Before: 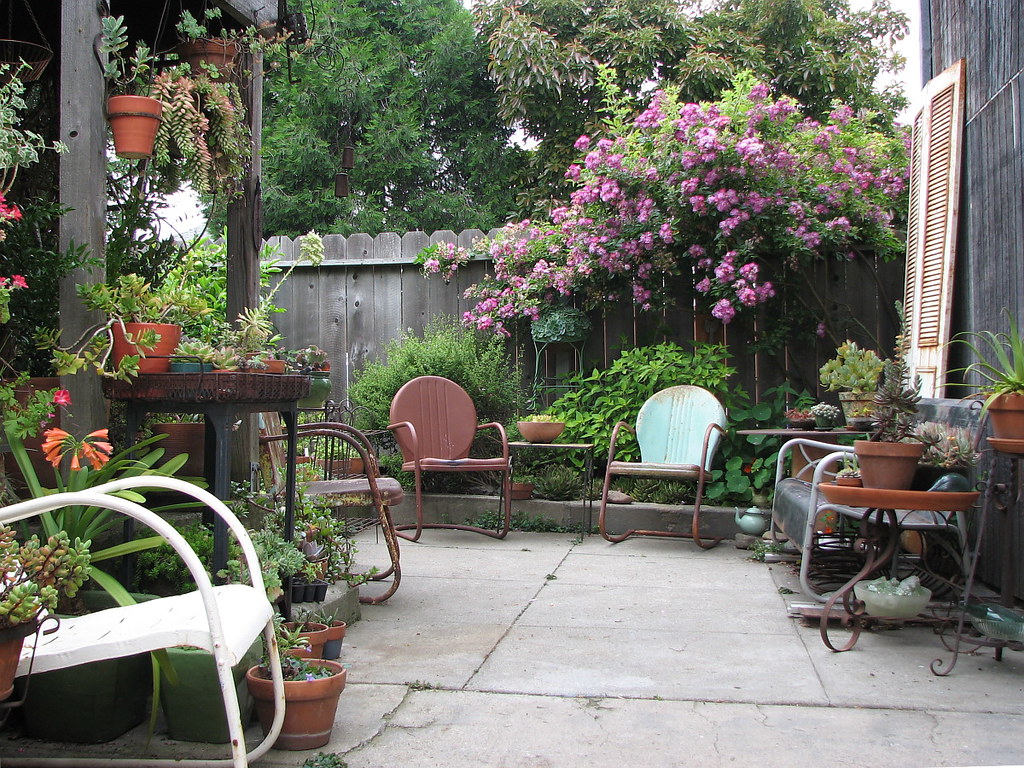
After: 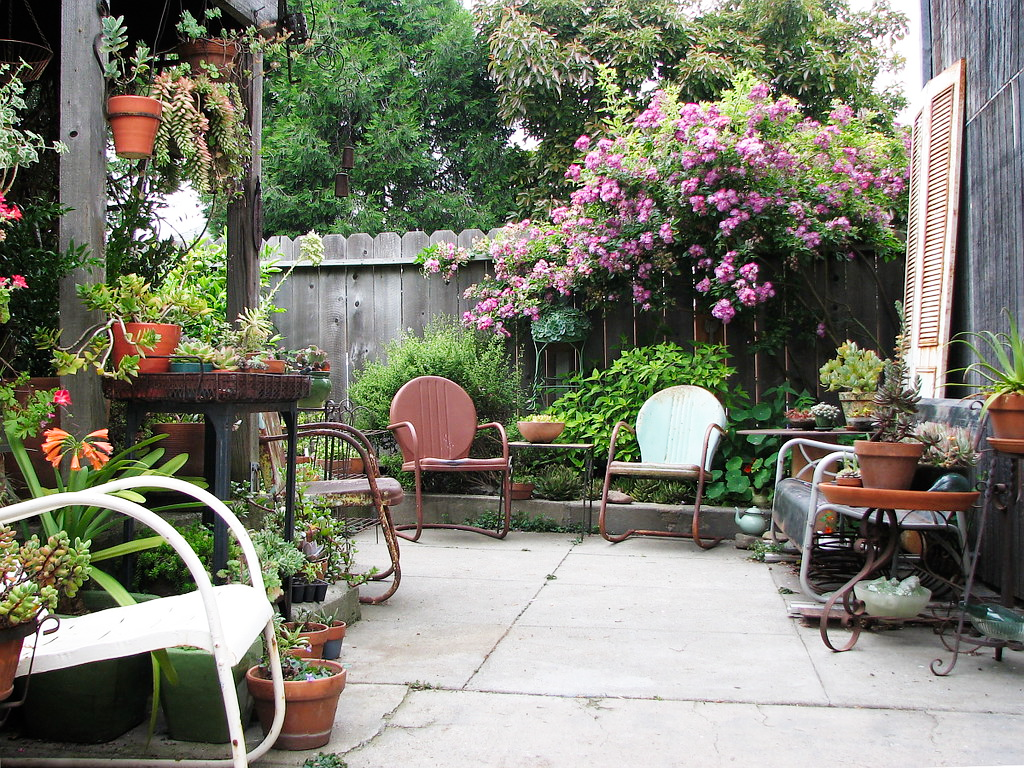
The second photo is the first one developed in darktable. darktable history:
tone curve: curves: ch0 [(0, 0) (0.004, 0.001) (0.02, 0.008) (0.218, 0.218) (0.664, 0.774) (0.832, 0.914) (1, 1)], preserve colors none
